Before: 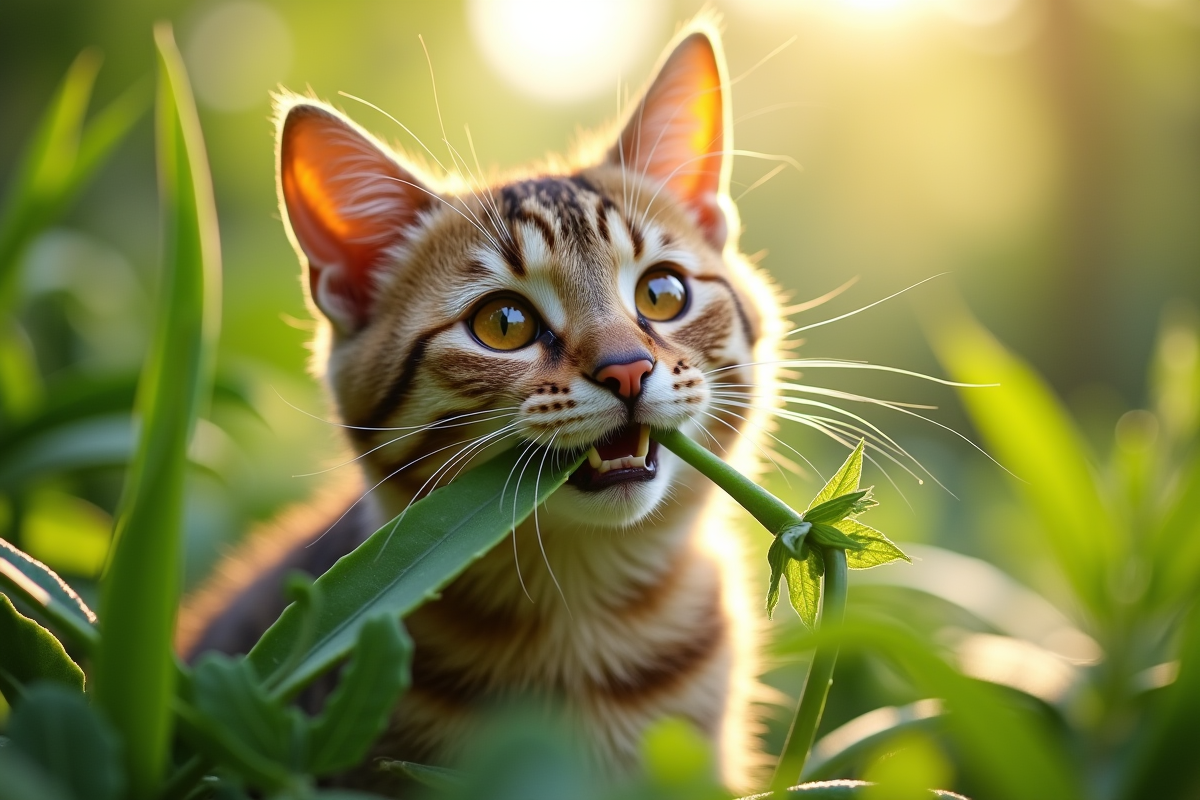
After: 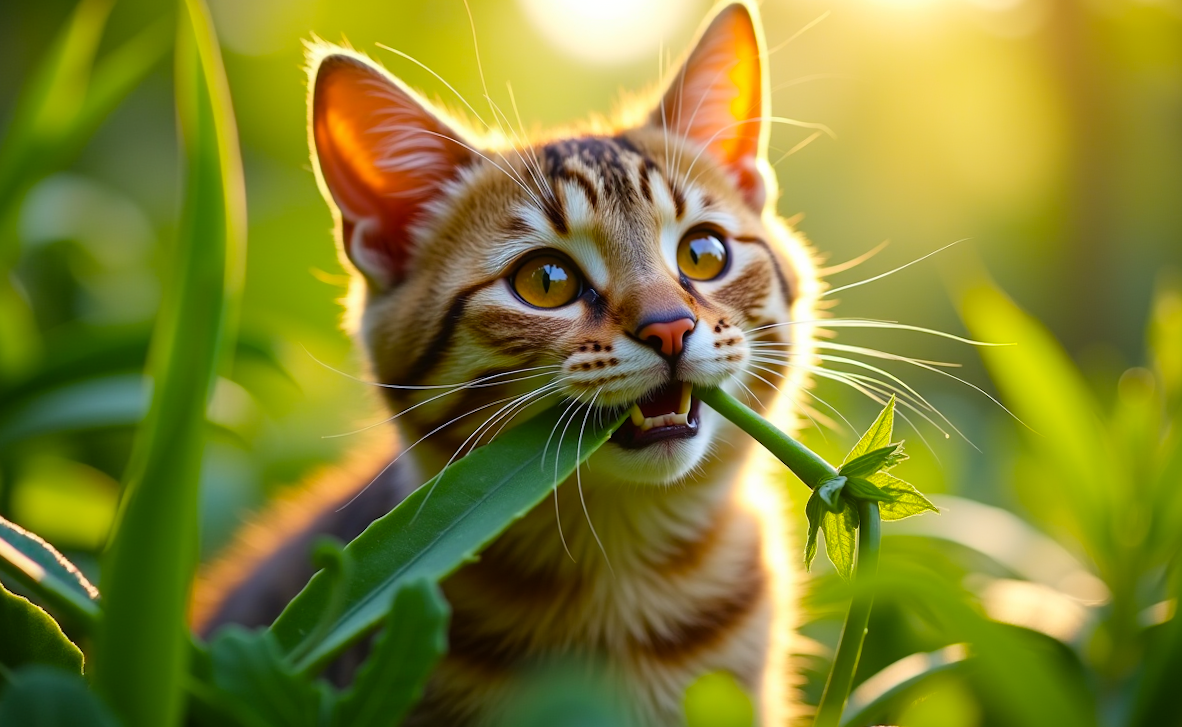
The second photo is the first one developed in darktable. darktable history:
color balance rgb: perceptual saturation grading › global saturation 25%, global vibrance 20%
rotate and perspective: rotation -0.013°, lens shift (vertical) -0.027, lens shift (horizontal) 0.178, crop left 0.016, crop right 0.989, crop top 0.082, crop bottom 0.918
